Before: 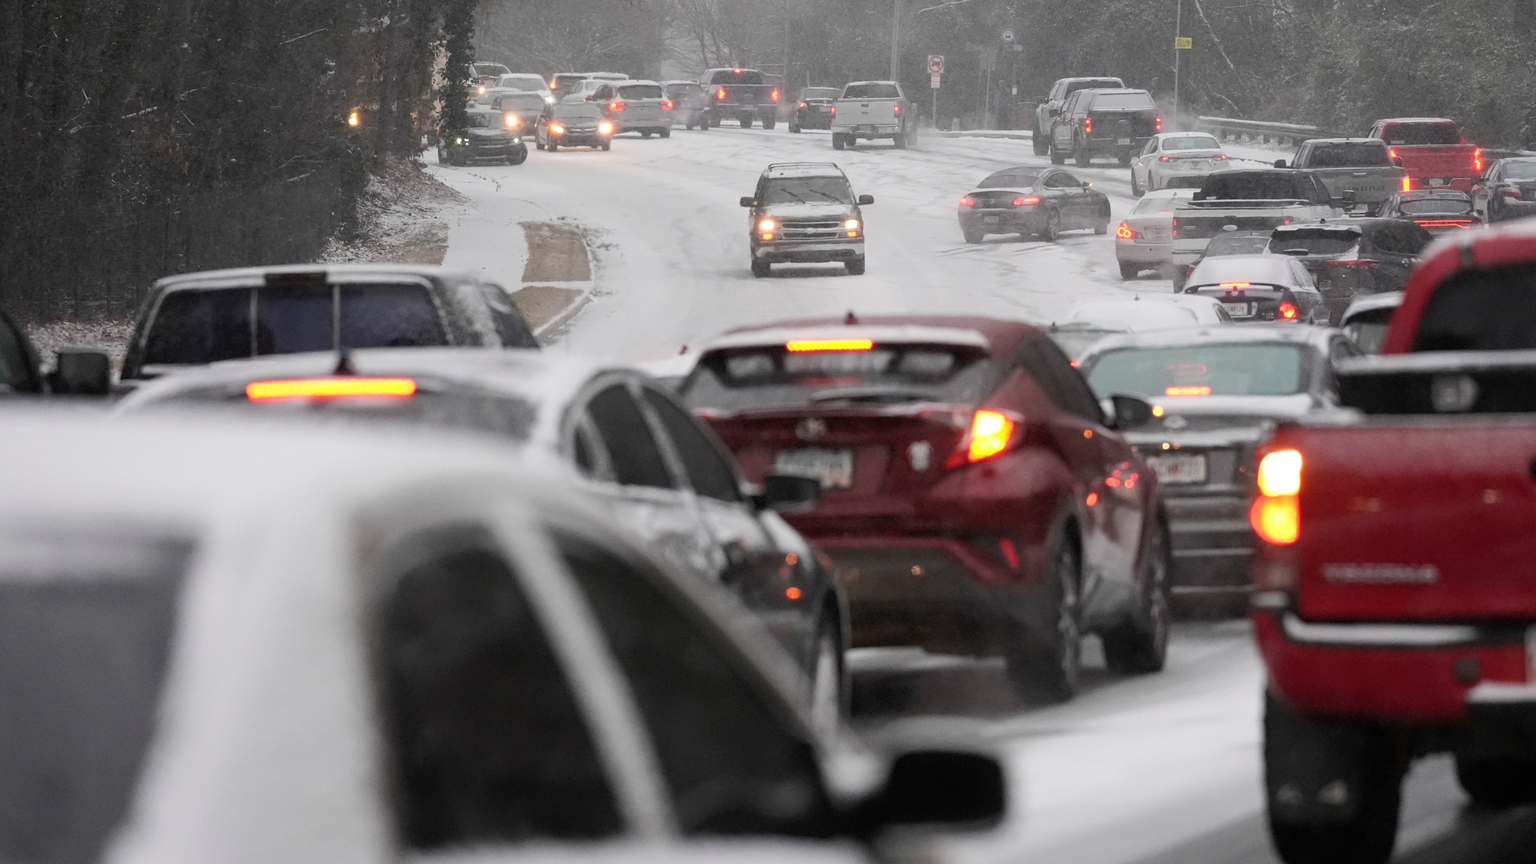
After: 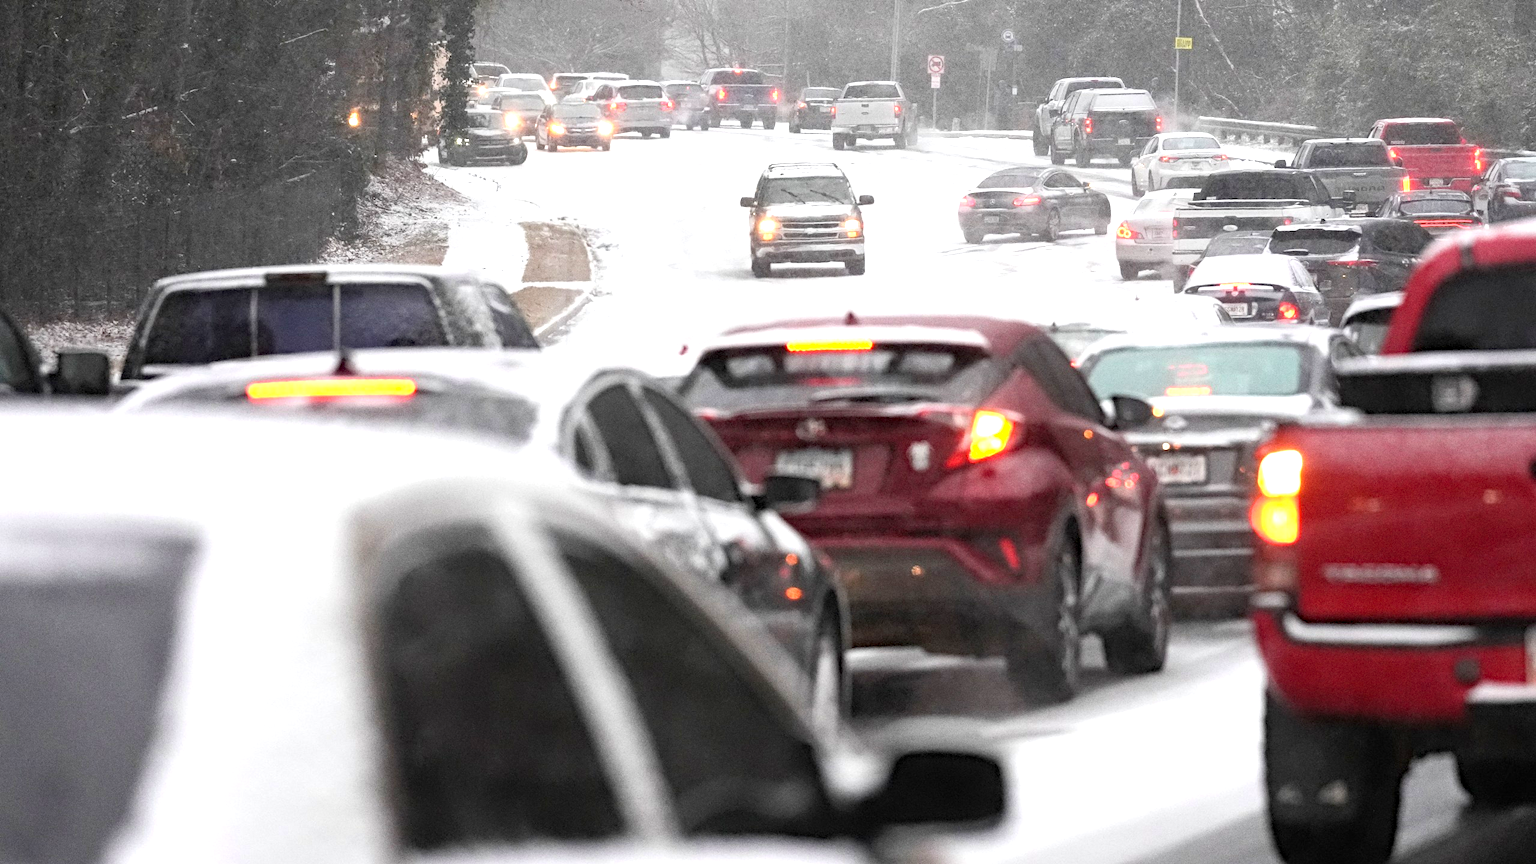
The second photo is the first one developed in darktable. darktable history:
exposure: black level correction 0, exposure 1.1 EV, compensate highlight preservation false
haze removal: compatibility mode true, adaptive false
grain: coarseness 0.09 ISO
